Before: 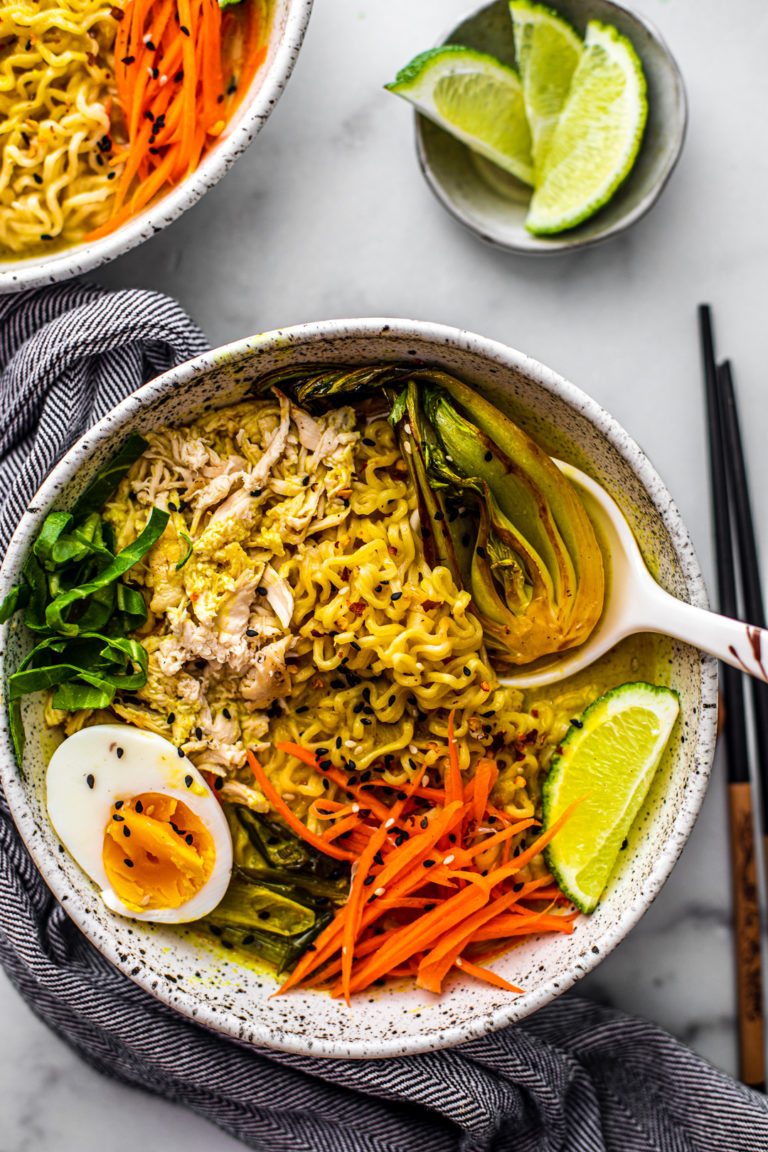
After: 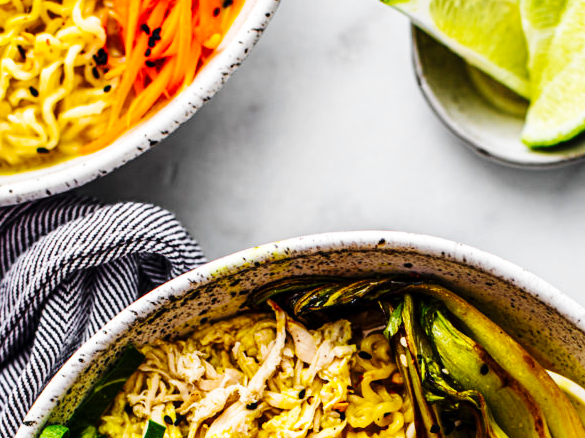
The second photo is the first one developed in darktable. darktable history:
base curve: curves: ch0 [(0, 0) (0.036, 0.025) (0.121, 0.166) (0.206, 0.329) (0.605, 0.79) (1, 1)], preserve colors none
crop: left 0.579%, top 7.627%, right 23.167%, bottom 54.275%
